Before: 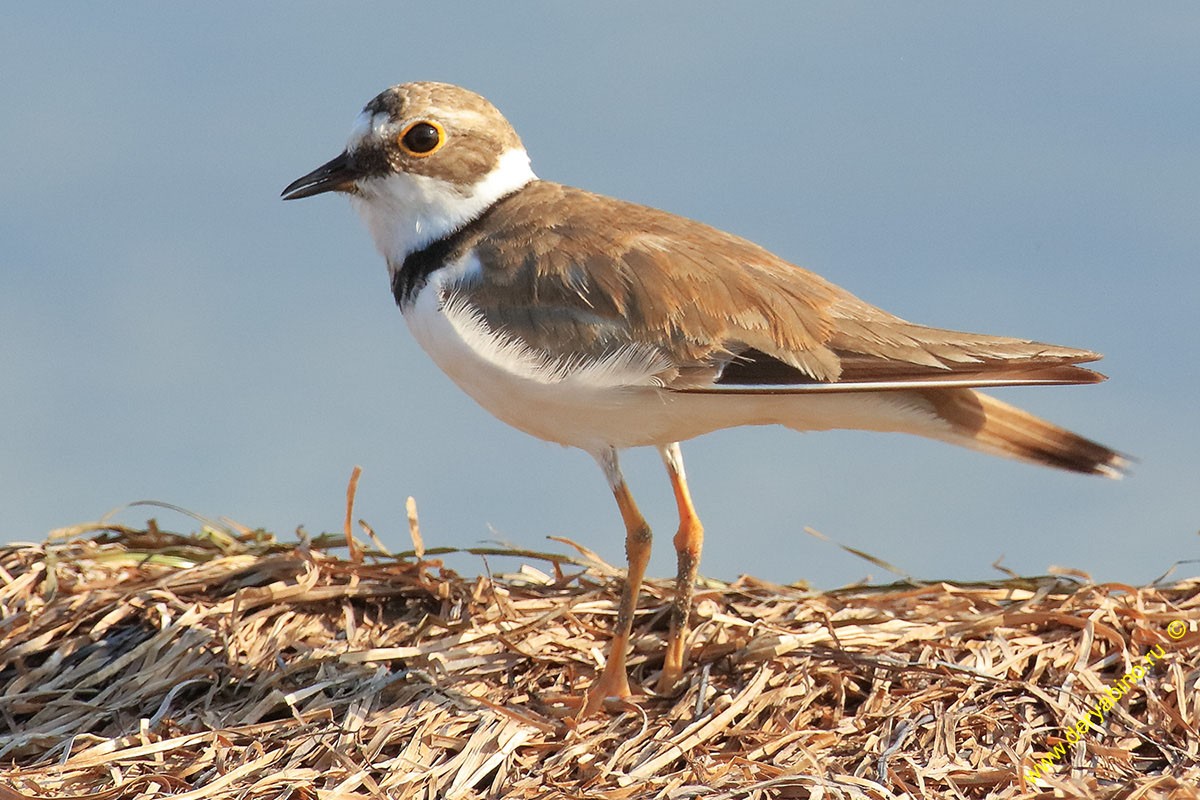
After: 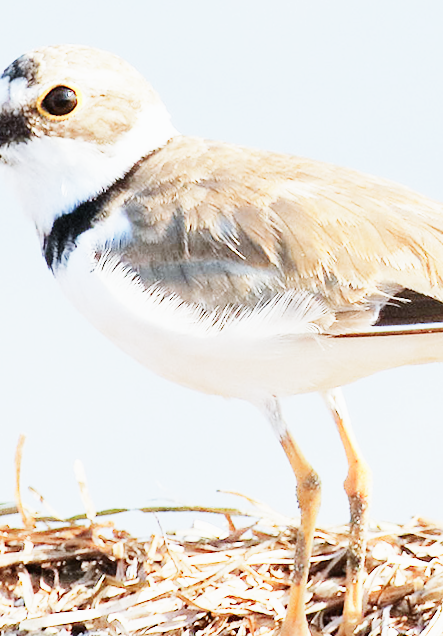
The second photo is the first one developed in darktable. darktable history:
exposure: black level correction 0, exposure 2 EV, compensate highlight preservation false
rotate and perspective: rotation -4.2°, shear 0.006, automatic cropping off
sigmoid: contrast 2, skew -0.2, preserve hue 0%, red attenuation 0.1, red rotation 0.035, green attenuation 0.1, green rotation -0.017, blue attenuation 0.15, blue rotation -0.052, base primaries Rec2020
crop and rotate: left 29.476%, top 10.214%, right 35.32%, bottom 17.333%
white balance: red 0.924, blue 1.095
